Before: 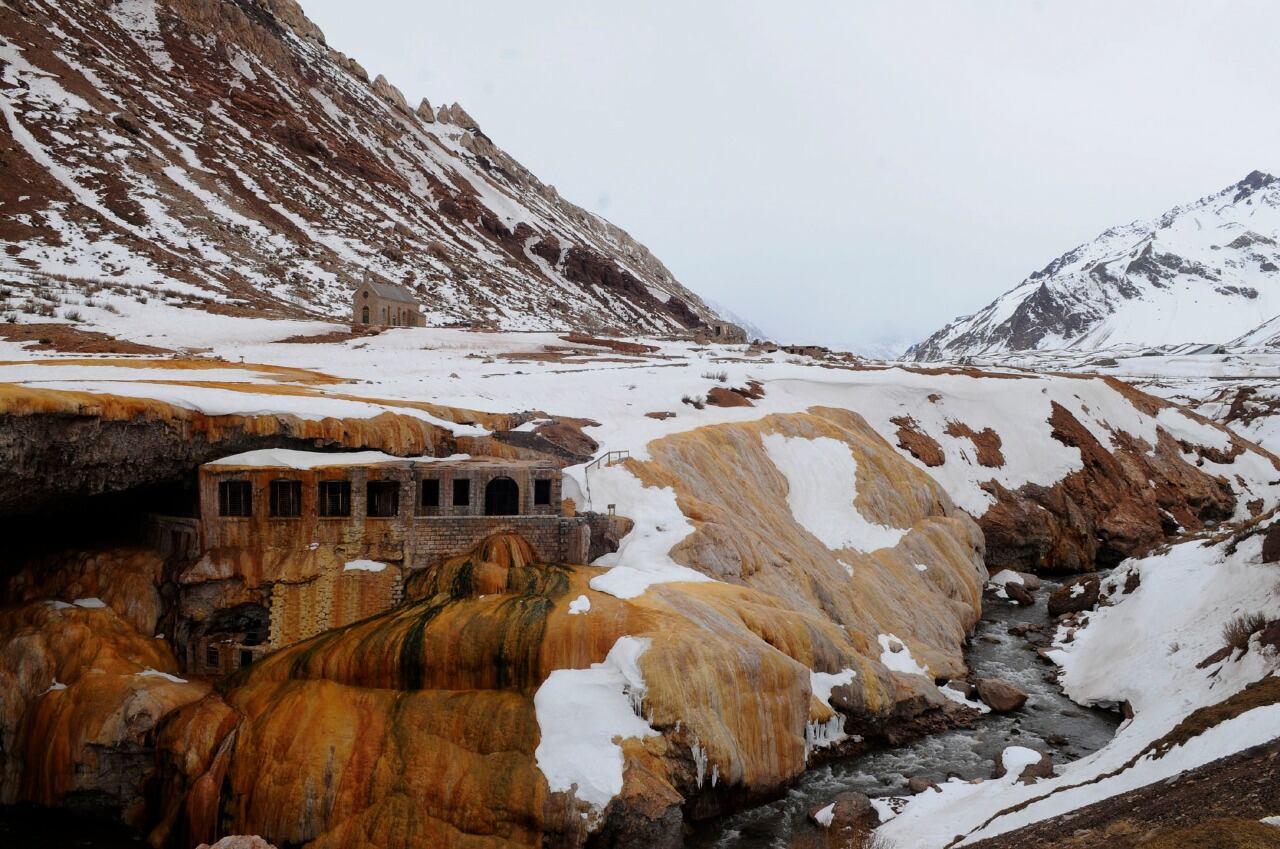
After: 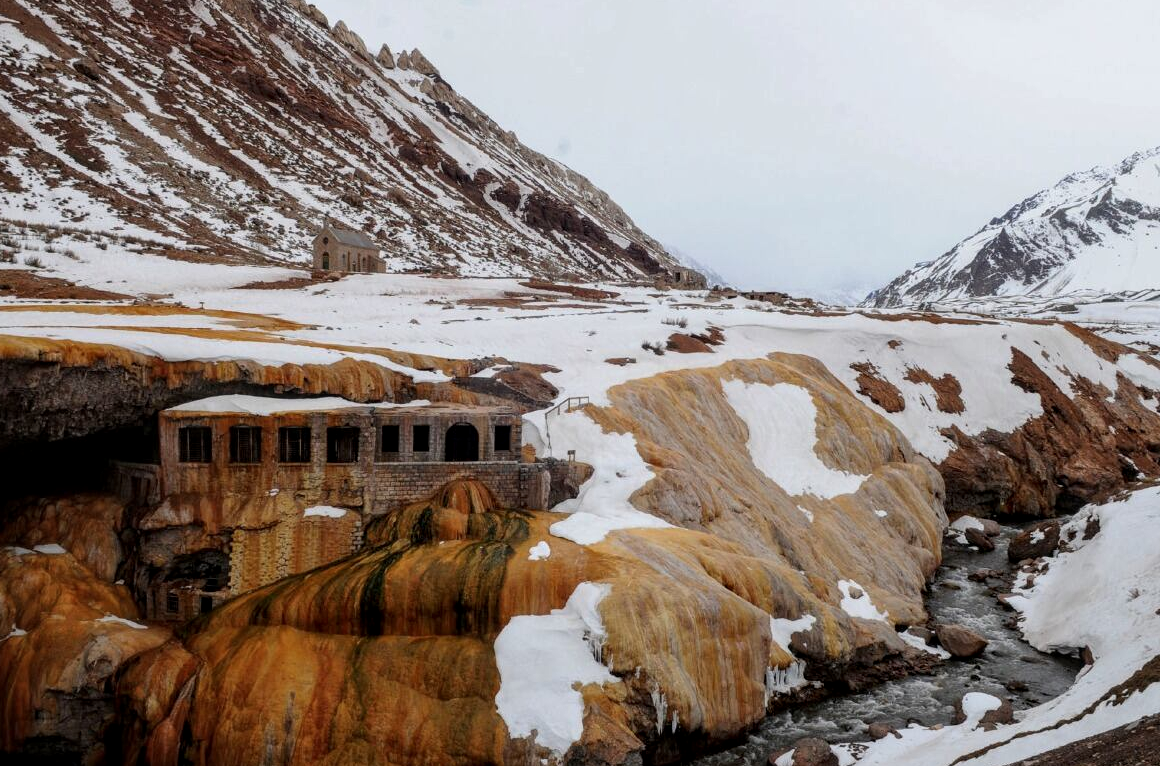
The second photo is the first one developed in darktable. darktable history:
crop: left 3.193%, top 6.441%, right 6.108%, bottom 3.226%
local contrast: on, module defaults
